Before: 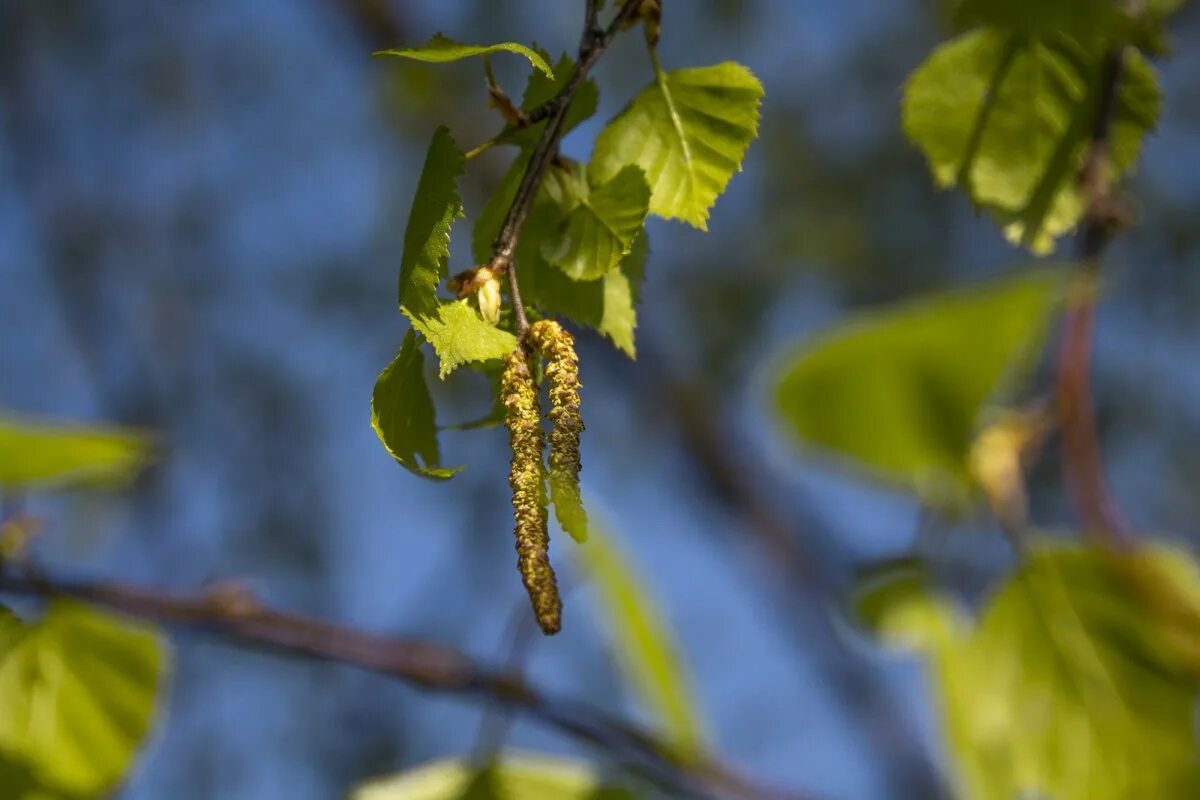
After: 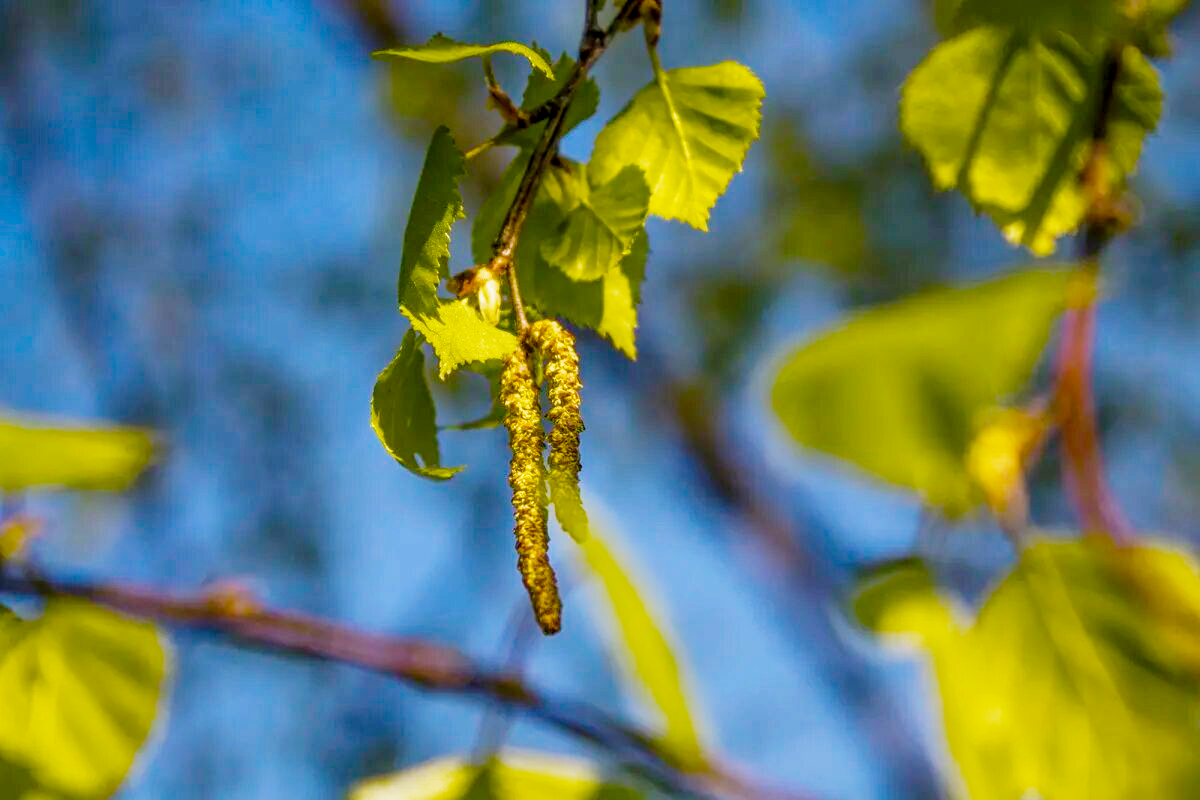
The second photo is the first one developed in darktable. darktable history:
filmic rgb: black relative exposure -7.65 EV, white relative exposure 4.56 EV, hardness 3.61, add noise in highlights 0.002, preserve chrominance no, color science v3 (2019), use custom middle-gray values true, contrast in highlights soft
local contrast: detail 130%
exposure: exposure 1.066 EV, compensate exposure bias true, compensate highlight preservation false
color balance rgb: highlights gain › chroma 3.006%, highlights gain › hue 54.66°, linear chroma grading › global chroma 9.706%, perceptual saturation grading › global saturation 25.21%, global vibrance 50.394%
